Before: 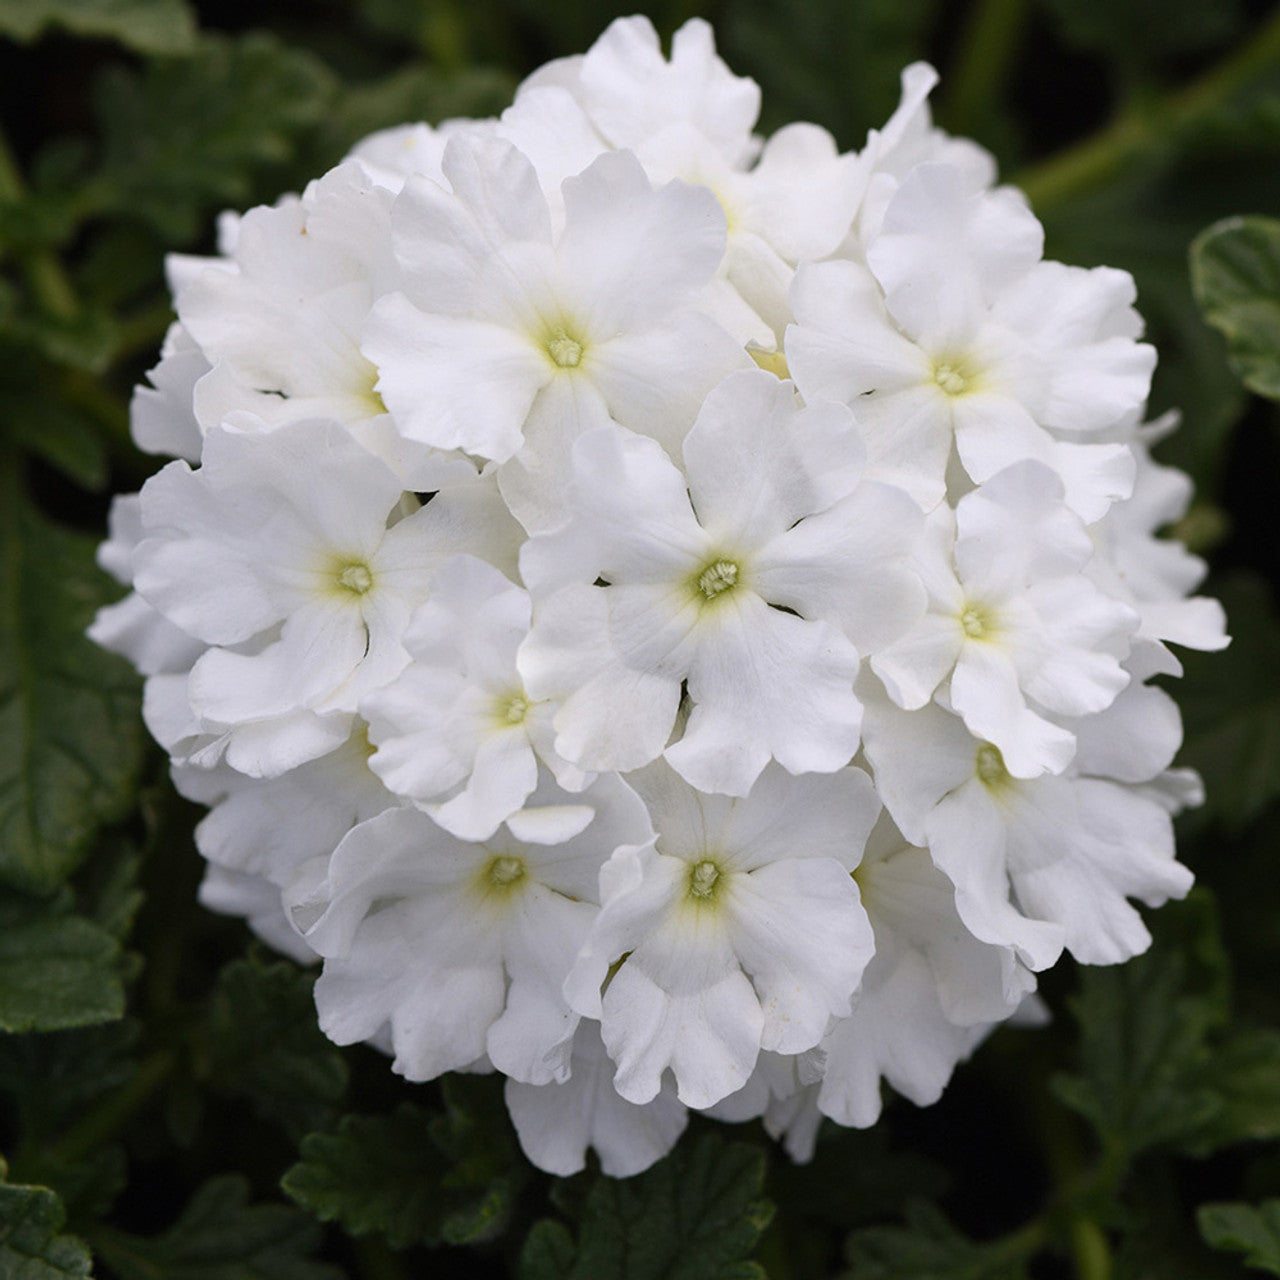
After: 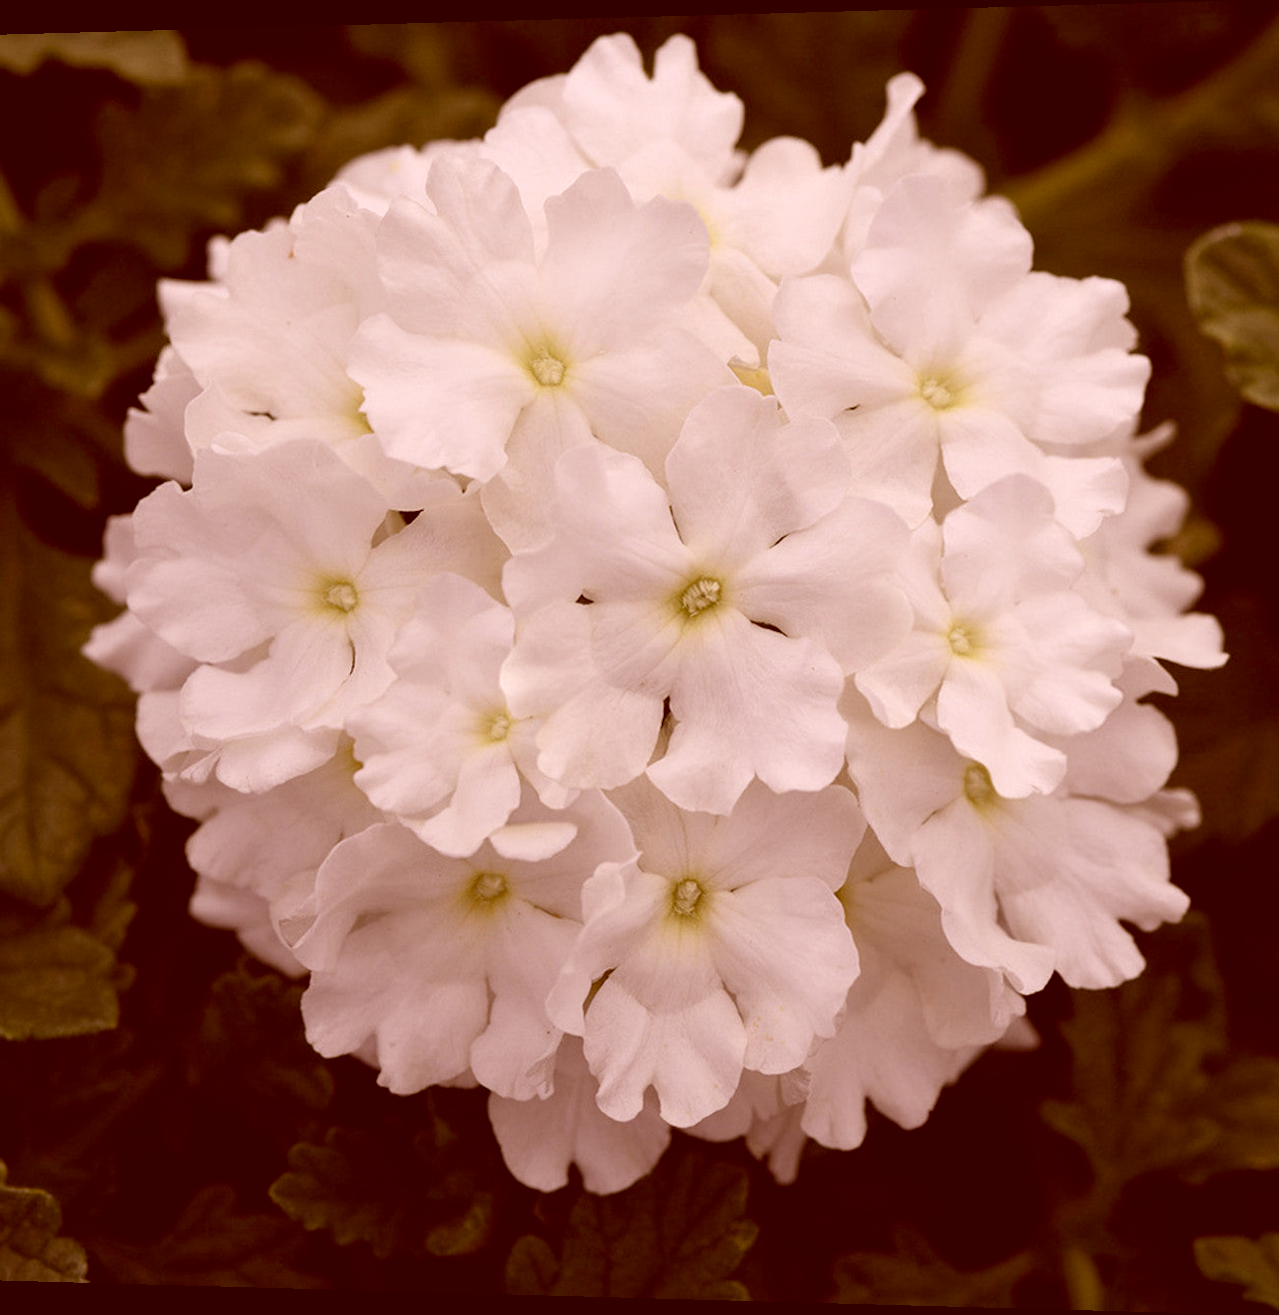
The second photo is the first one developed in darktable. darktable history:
color correction: highlights a* 9.03, highlights b* 8.71, shadows a* 40, shadows b* 40, saturation 0.8
rotate and perspective: lens shift (horizontal) -0.055, automatic cropping off
